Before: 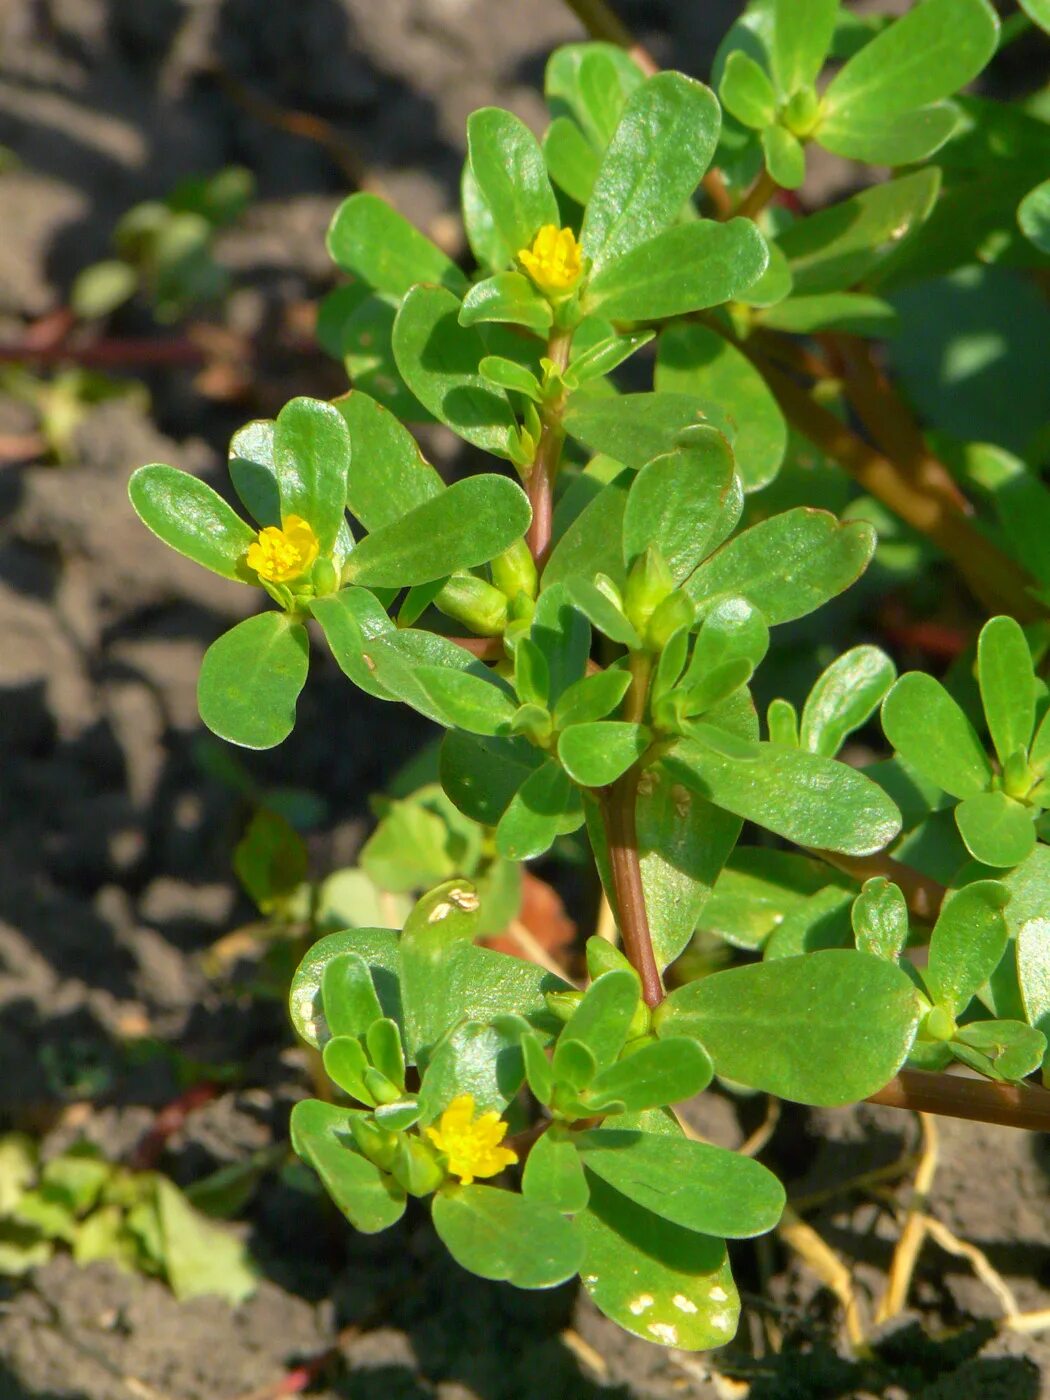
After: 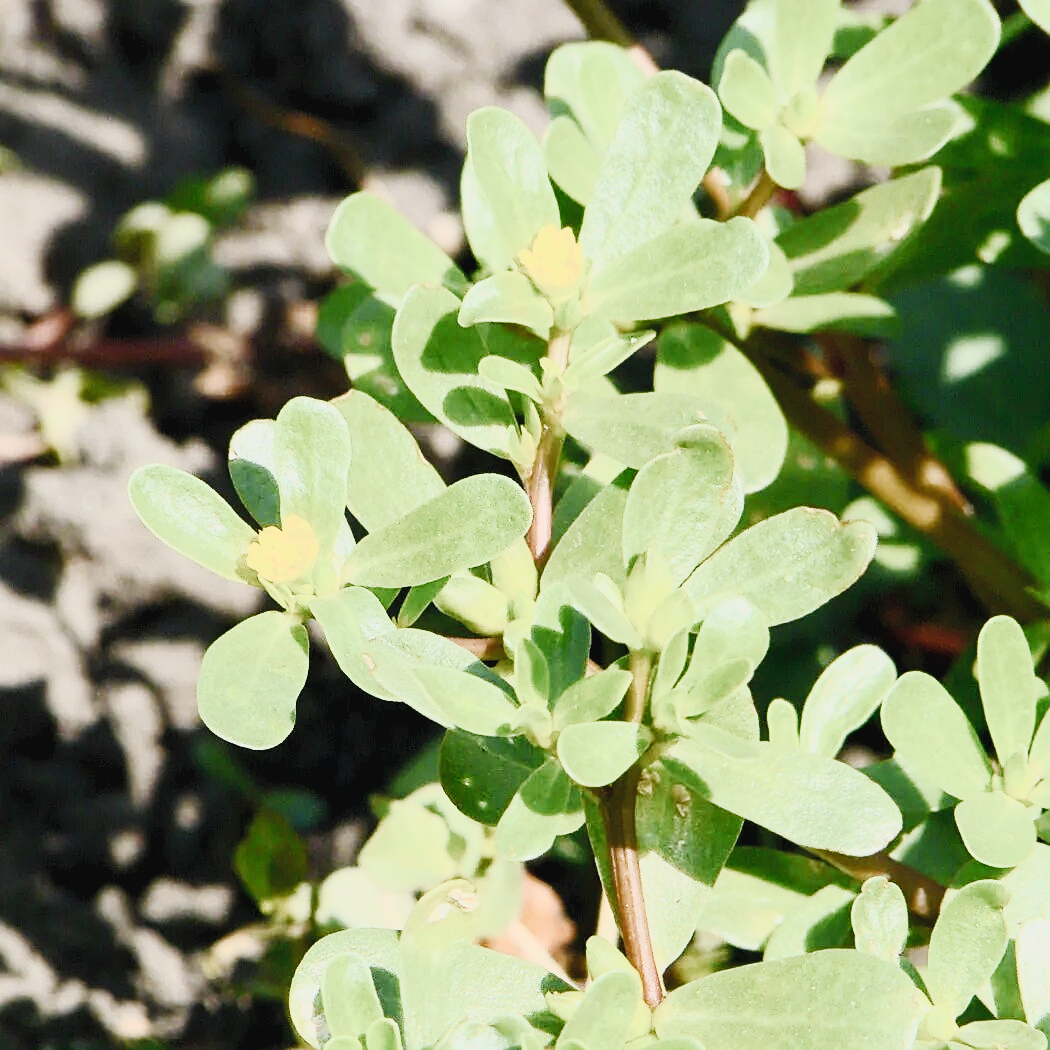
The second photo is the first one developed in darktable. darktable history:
crop: bottom 24.966%
tone curve: curves: ch0 [(0, 0.03) (0.113, 0.087) (0.207, 0.184) (0.515, 0.612) (0.712, 0.793) (1, 0.946)]; ch1 [(0, 0) (0.172, 0.123) (0.317, 0.279) (0.407, 0.401) (0.476, 0.482) (0.505, 0.499) (0.534, 0.534) (0.632, 0.645) (0.726, 0.745) (1, 1)]; ch2 [(0, 0) (0.411, 0.424) (0.505, 0.505) (0.521, 0.524) (0.541, 0.569) (0.65, 0.699) (1, 1)], preserve colors none
exposure: black level correction 0.009, exposure 0.016 EV, compensate highlight preservation false
sharpen: on, module defaults
contrast brightness saturation: contrast 0.583, brightness 0.579, saturation -0.332
